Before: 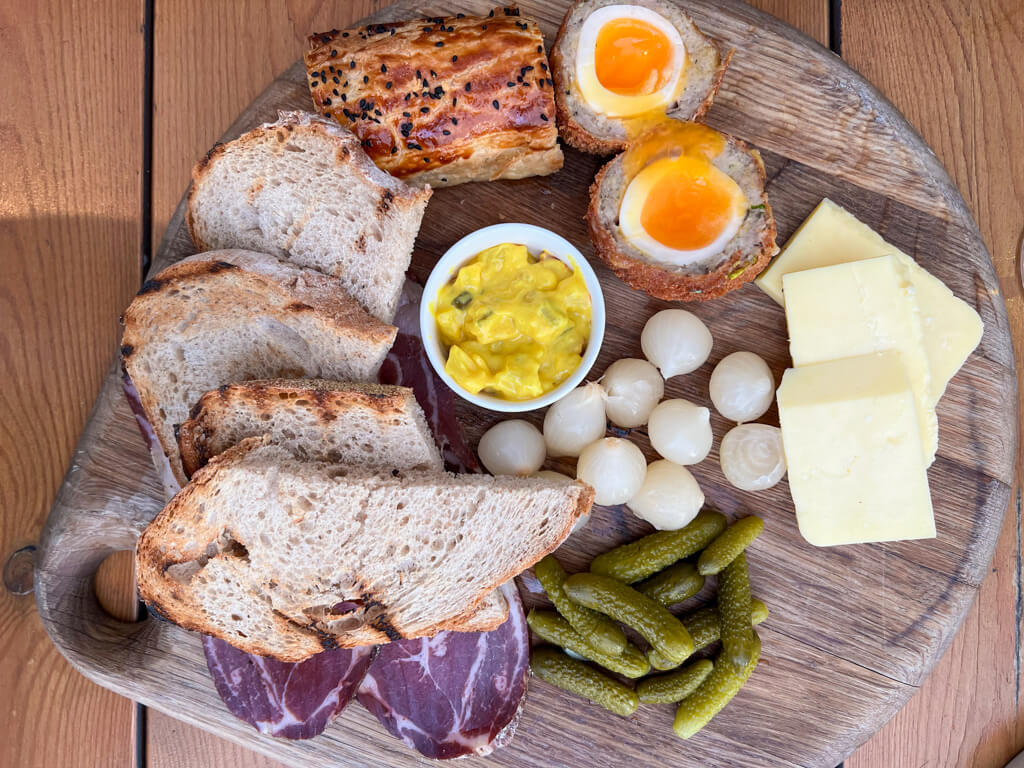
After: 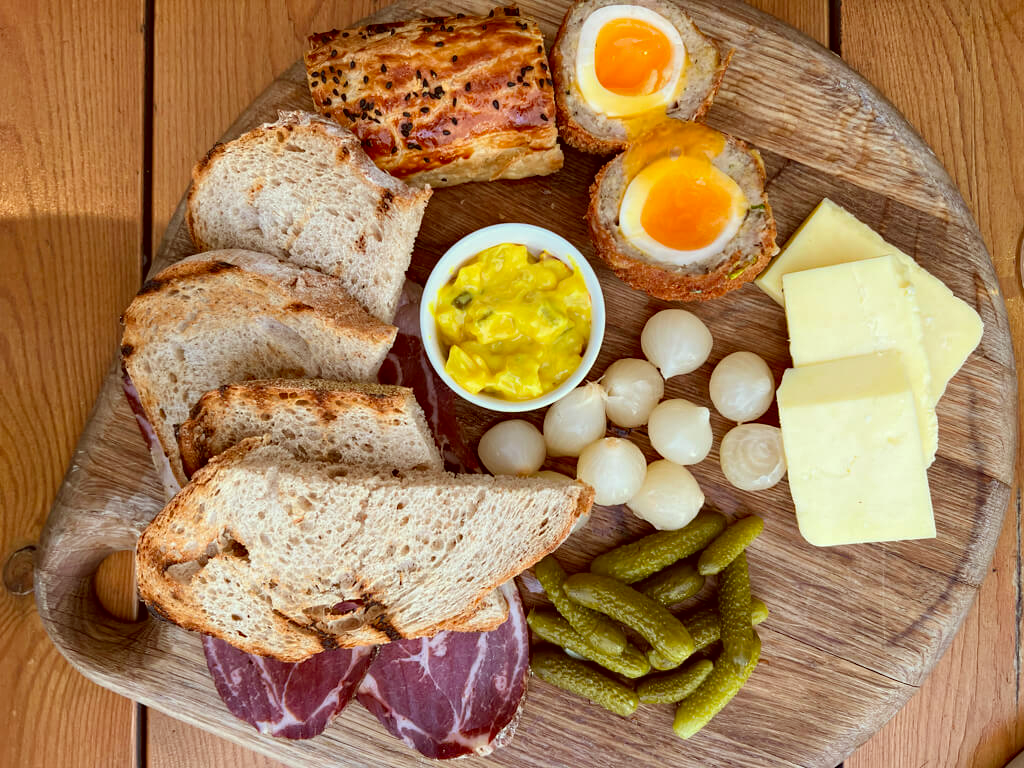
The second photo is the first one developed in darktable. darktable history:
haze removal: compatibility mode true, adaptive false
color correction: highlights a* -5.94, highlights b* 9.48, shadows a* 10.12, shadows b* 23.94
